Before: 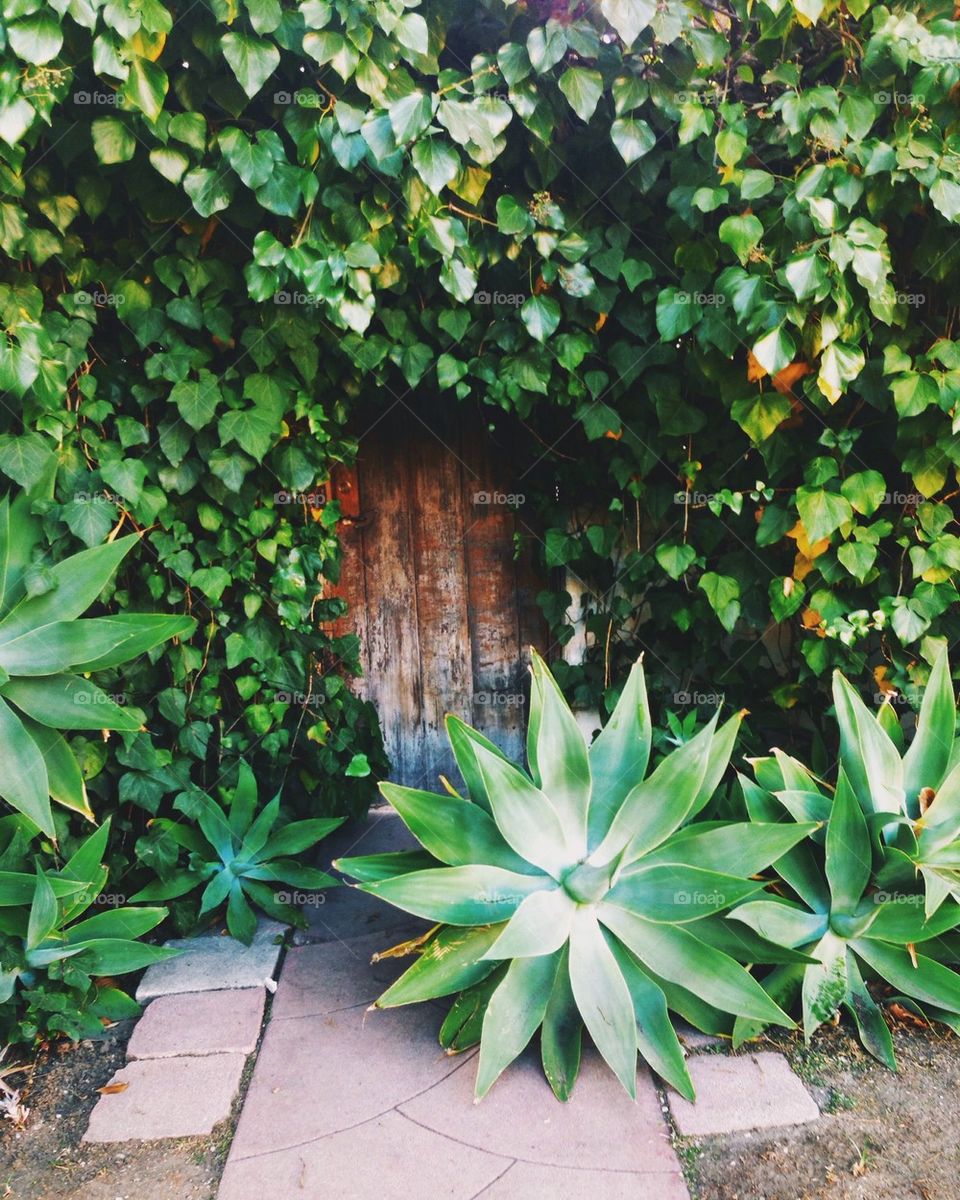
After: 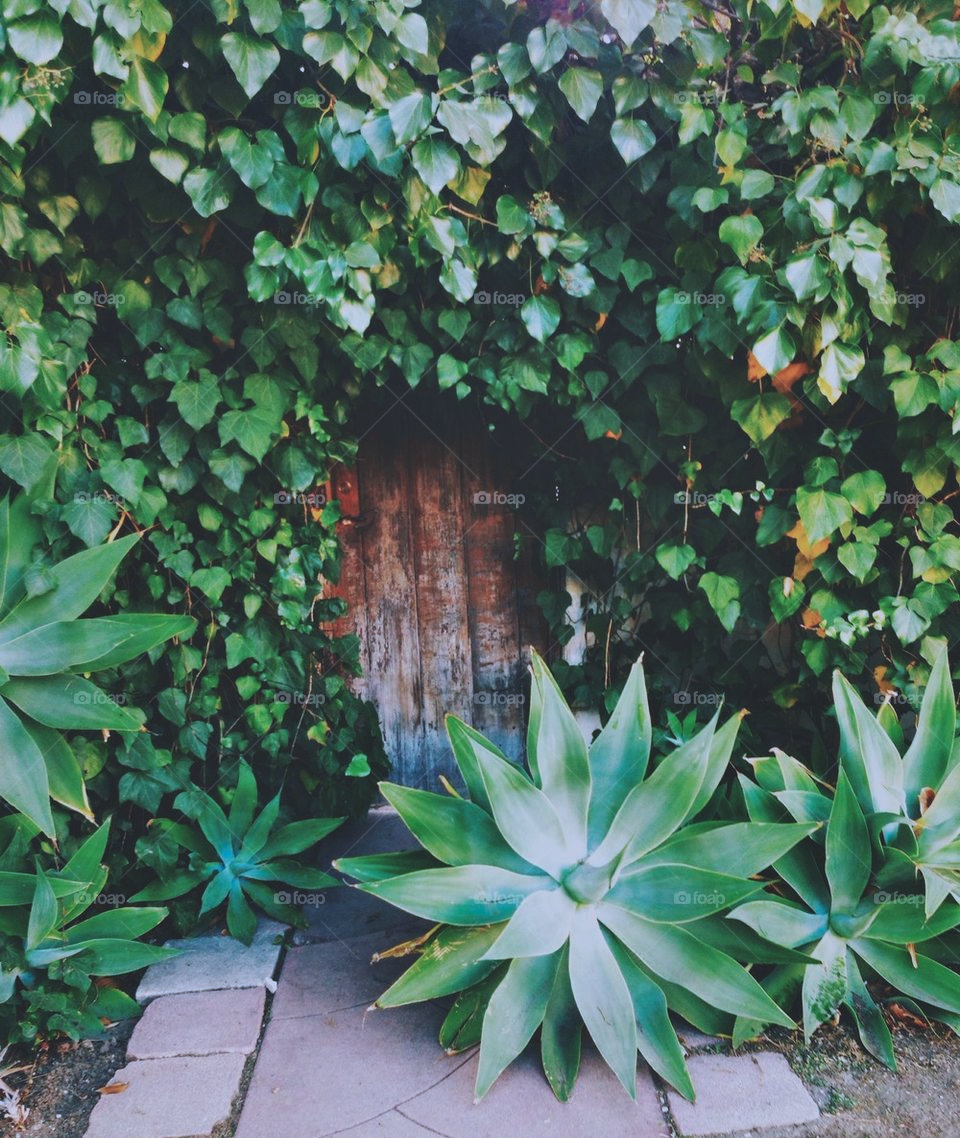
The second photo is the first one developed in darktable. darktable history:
shadows and highlights: shadows 51.8, highlights -28.56, soften with gaussian
color correction: highlights a* -1.85, highlights b* -18.22
exposure: black level correction -0.015, exposure -0.518 EV, compensate highlight preservation false
crop and rotate: top 0.008%, bottom 5.108%
